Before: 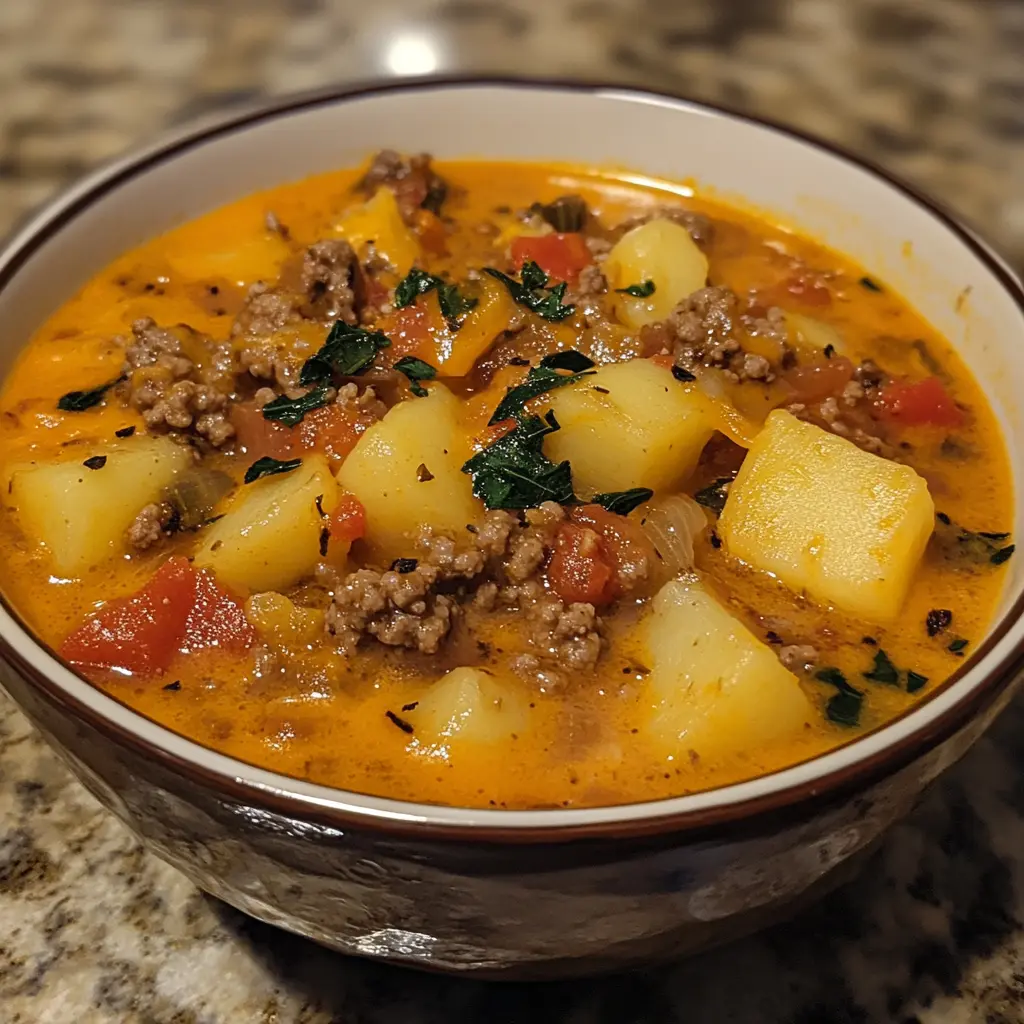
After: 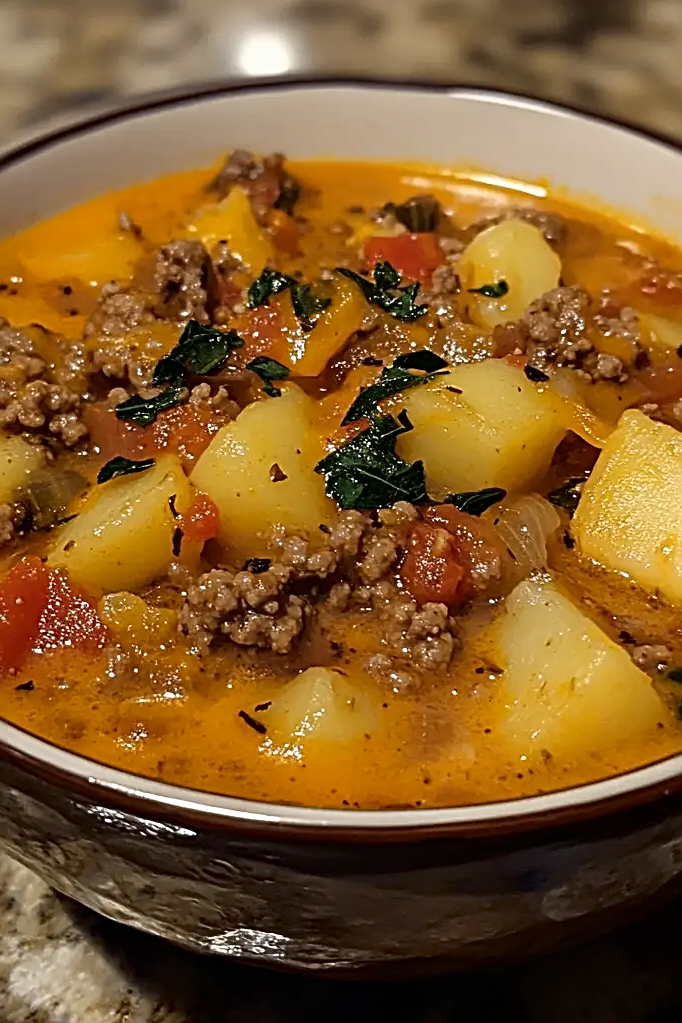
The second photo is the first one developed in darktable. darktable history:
exposure: compensate highlight preservation false
sharpen: radius 3.119
shadows and highlights: shadows -62.32, white point adjustment -5.22, highlights 61.59
crop and rotate: left 14.436%, right 18.898%
